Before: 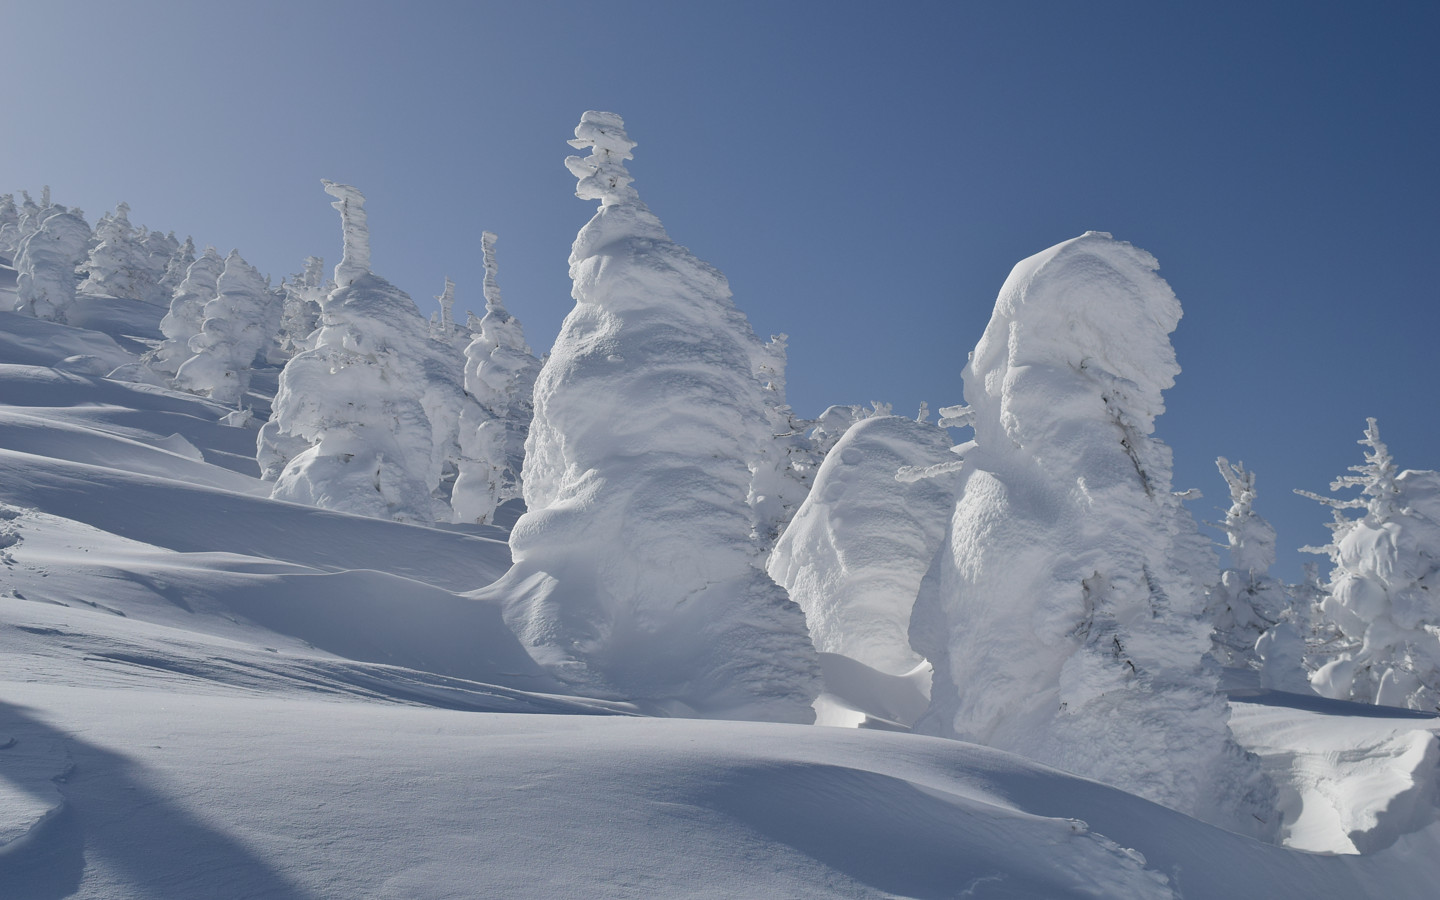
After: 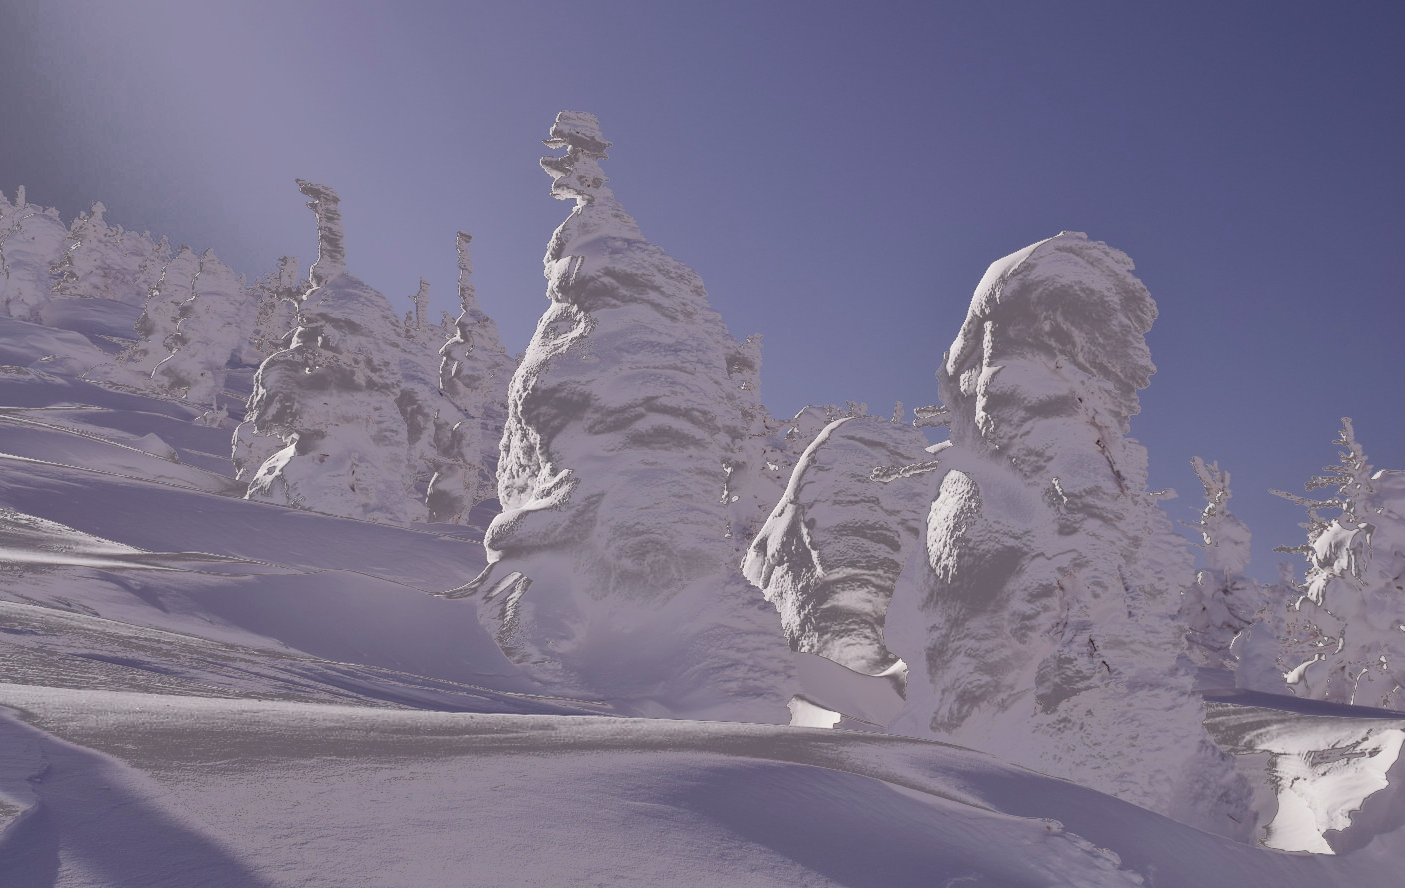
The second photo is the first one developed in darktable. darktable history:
fill light: exposure -0.73 EV, center 0.69, width 2.2
crop and rotate: left 1.774%, right 0.633%, bottom 1.28%
rgb levels: mode RGB, independent channels, levels [[0, 0.474, 1], [0, 0.5, 1], [0, 0.5, 1]]
tone equalizer: on, module defaults
